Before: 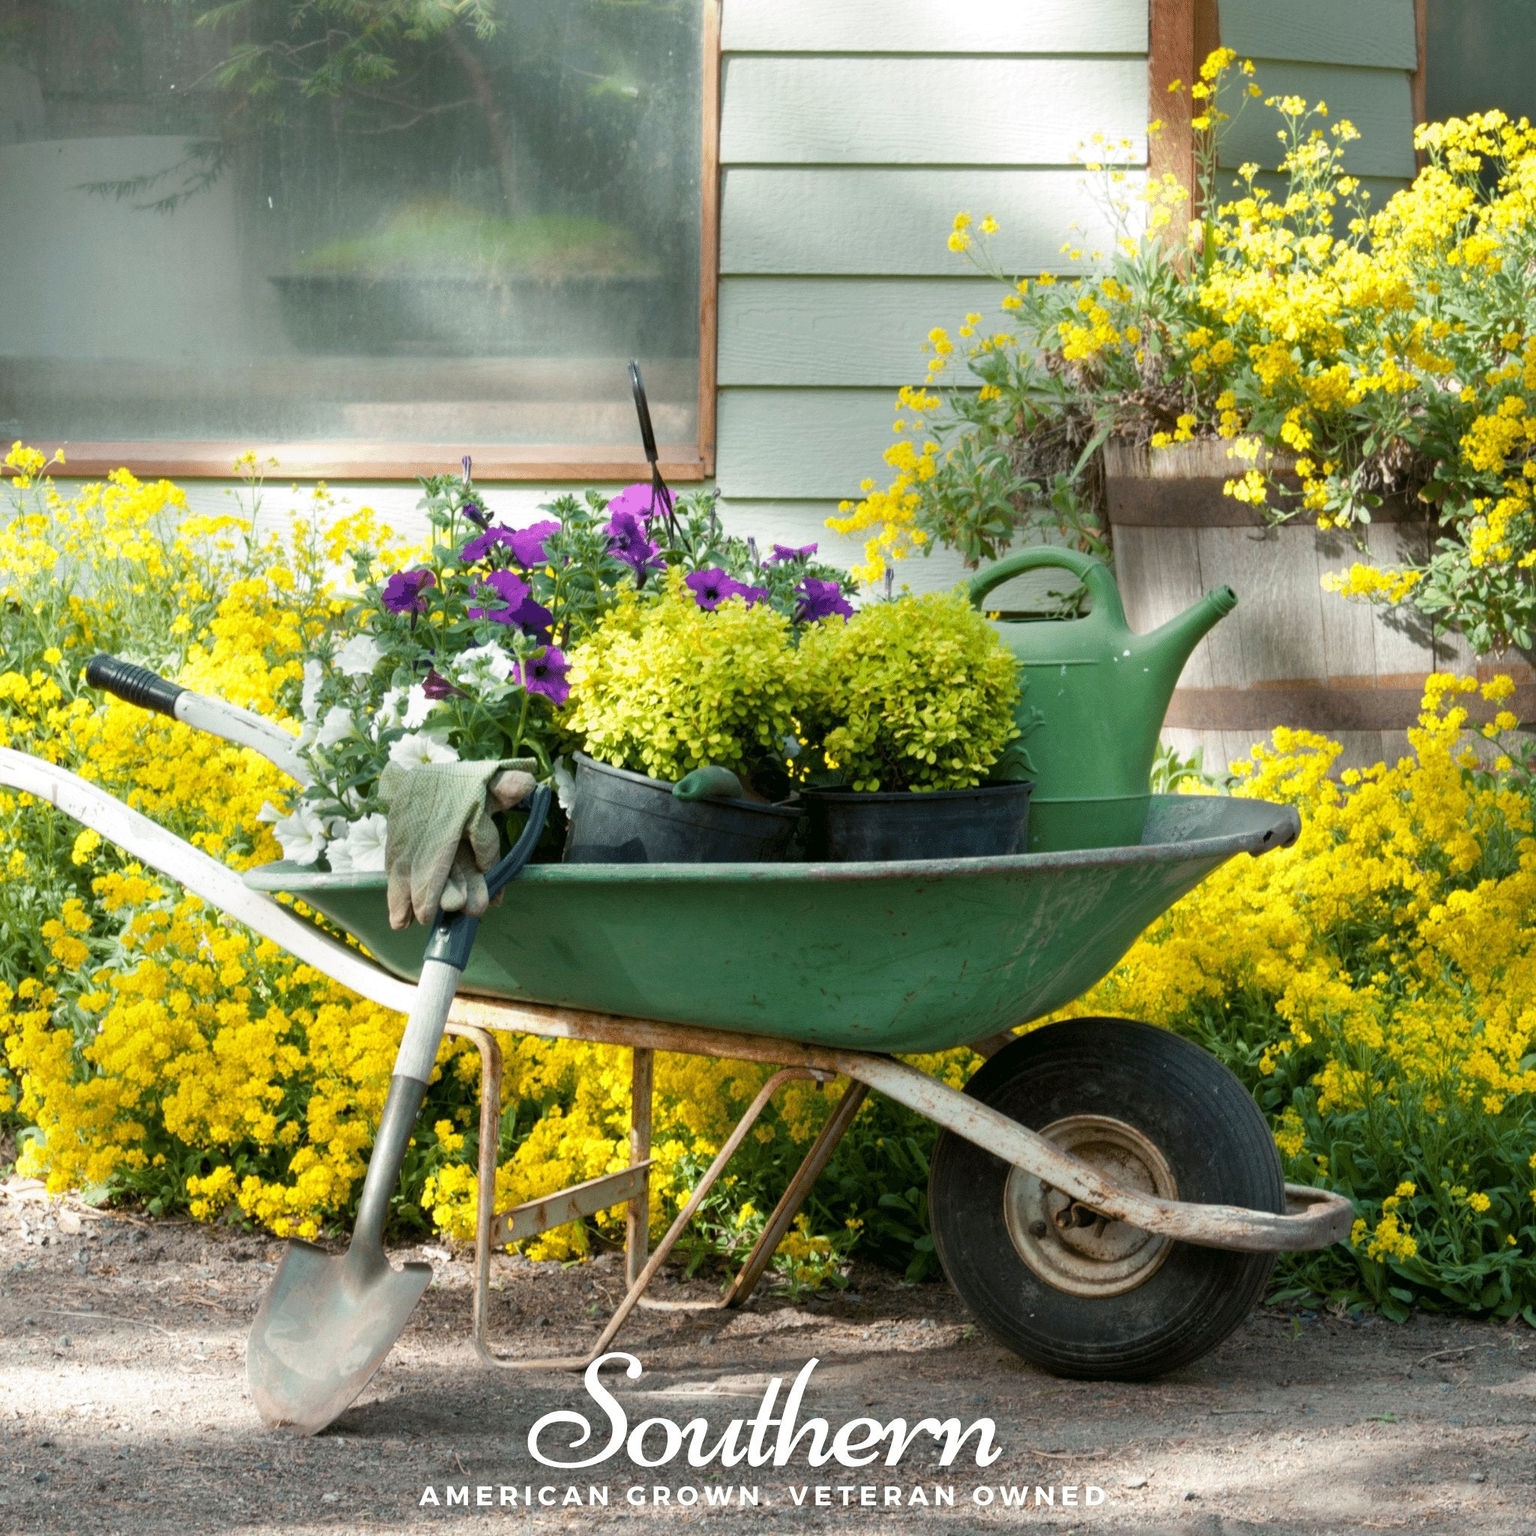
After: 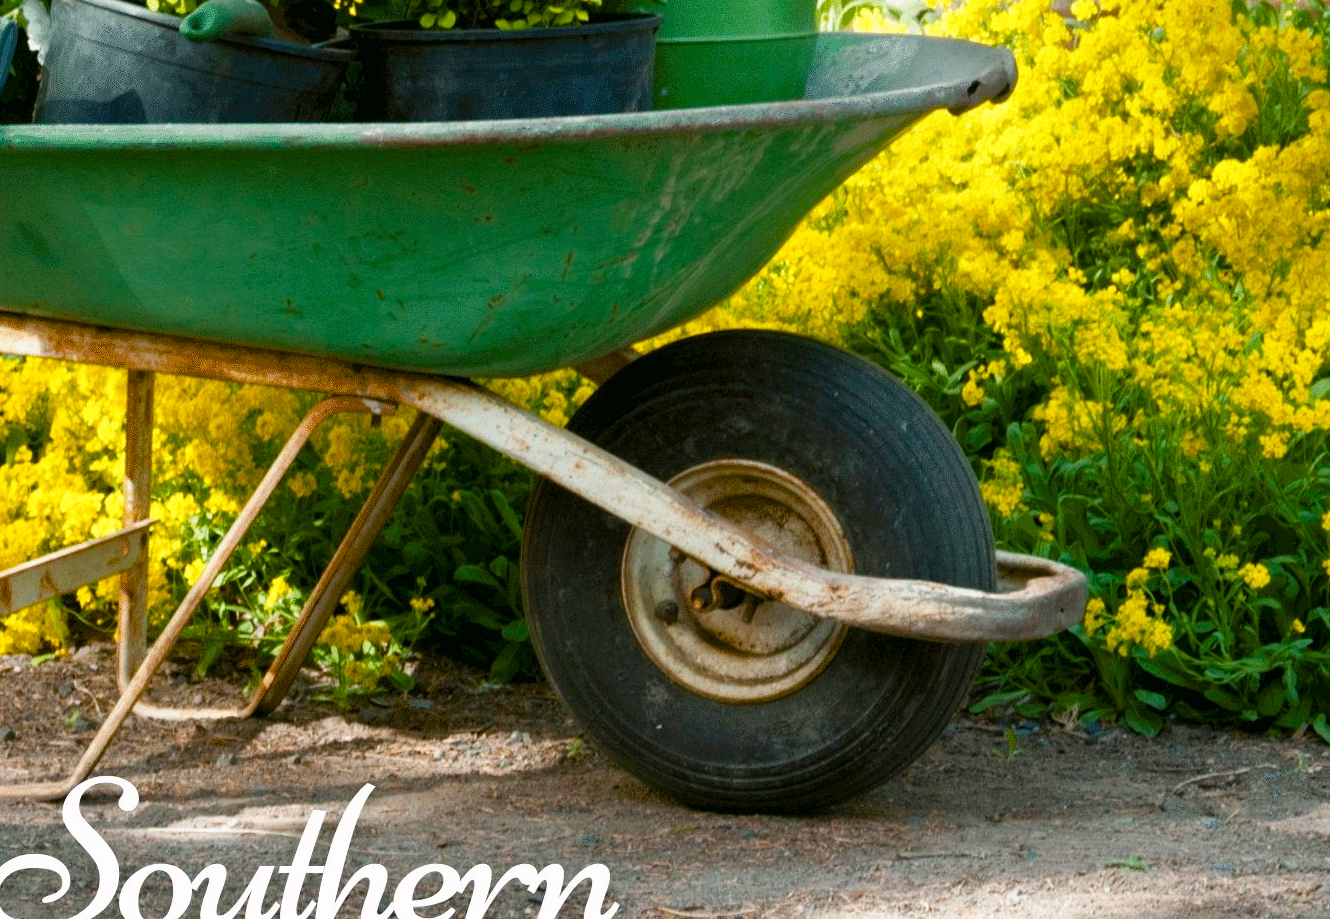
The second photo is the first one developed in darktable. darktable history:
exposure: exposure -0.056 EV, compensate exposure bias true, compensate highlight preservation false
crop and rotate: left 35.038%, top 50.148%, bottom 4.968%
base curve: curves: ch0 [(0, 0) (0.666, 0.806) (1, 1)], preserve colors none
color balance rgb: shadows lift › chroma 0.822%, shadows lift › hue 112.96°, highlights gain › chroma 0.267%, highlights gain › hue 331.92°, perceptual saturation grading › global saturation 20%, perceptual saturation grading › highlights -24.755%, perceptual saturation grading › shadows 49.57%, global vibrance 20%
